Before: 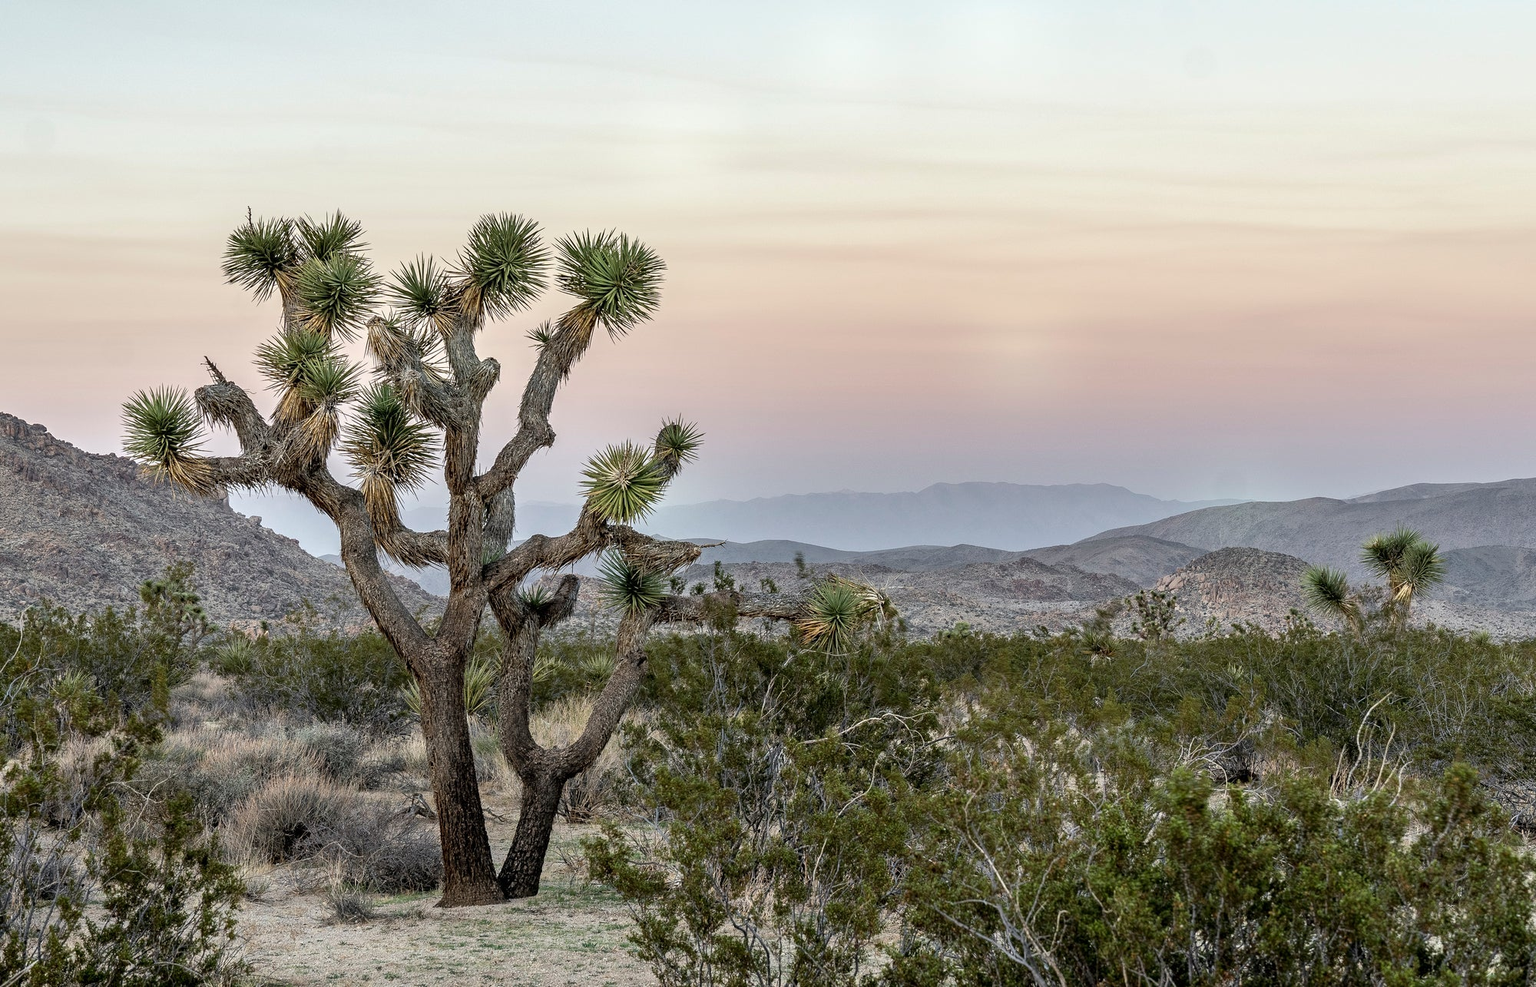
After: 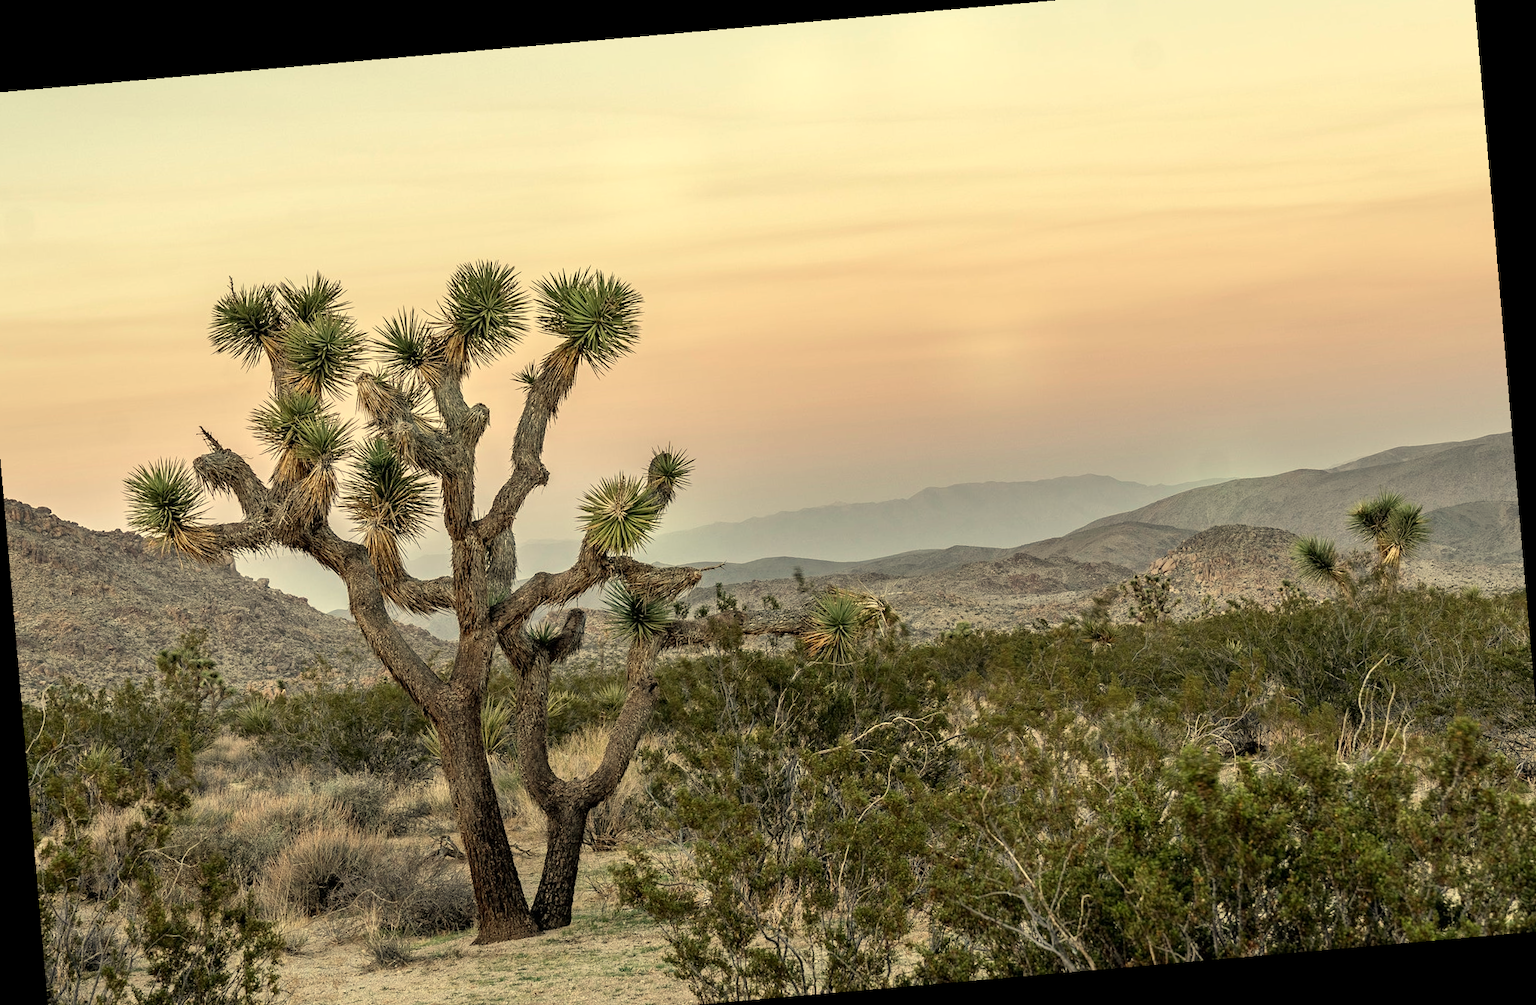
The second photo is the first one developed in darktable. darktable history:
white balance: red 1.08, blue 0.791
rotate and perspective: rotation -4.98°, automatic cropping off
crop: left 1.964%, top 3.251%, right 1.122%, bottom 4.933%
